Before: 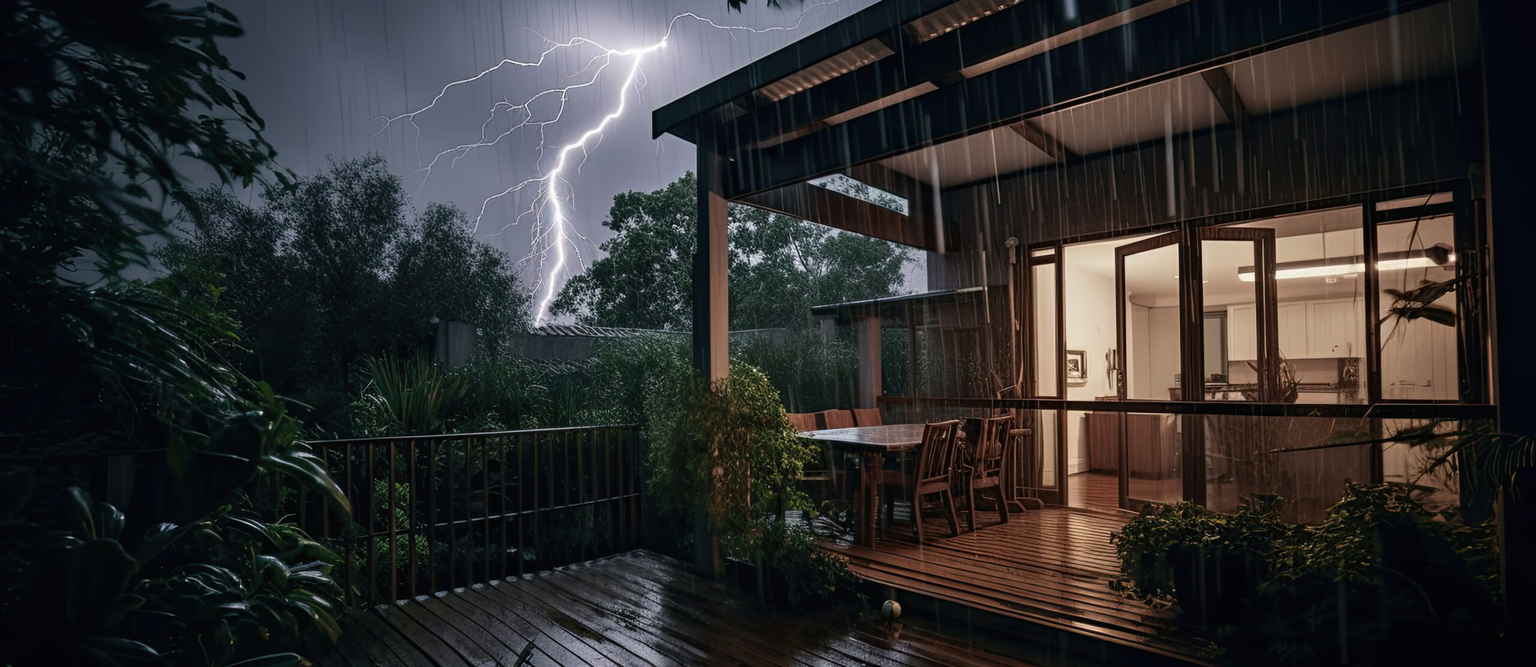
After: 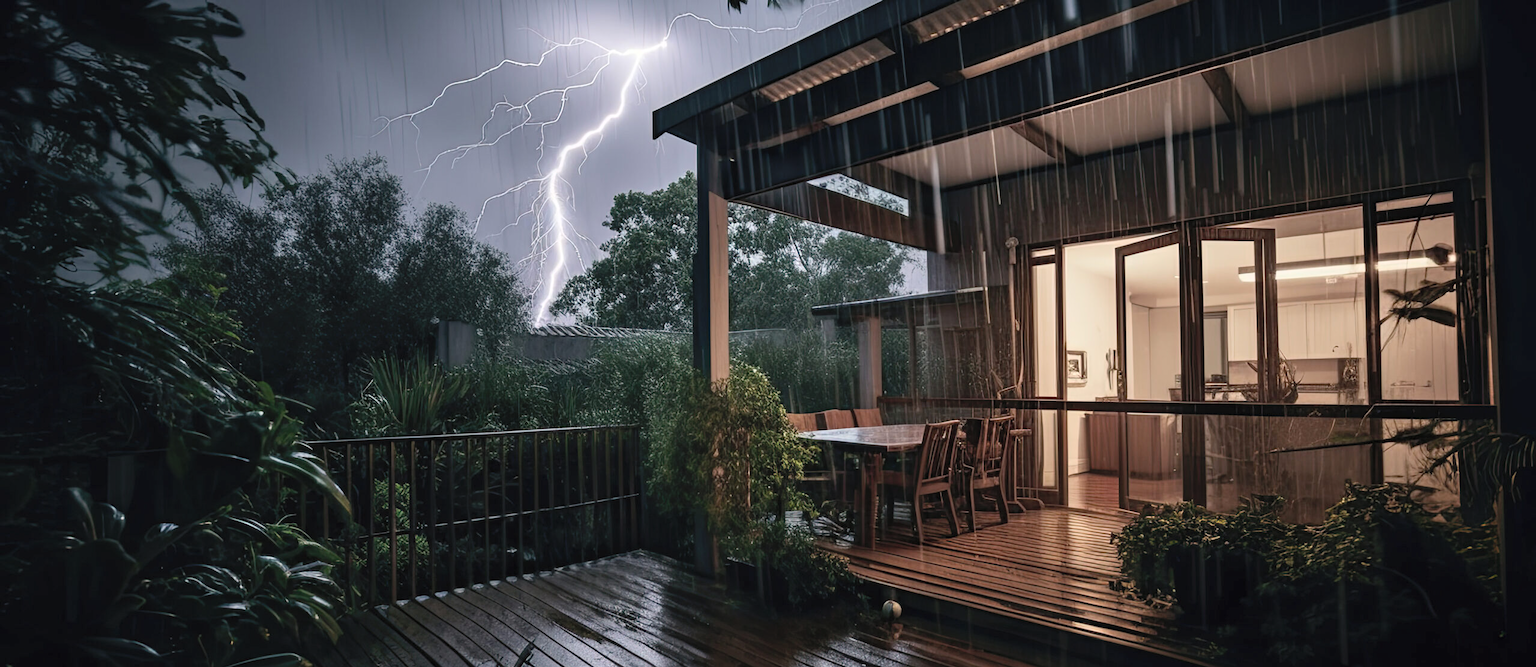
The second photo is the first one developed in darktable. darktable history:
contrast brightness saturation: contrast 0.138, brightness 0.207
